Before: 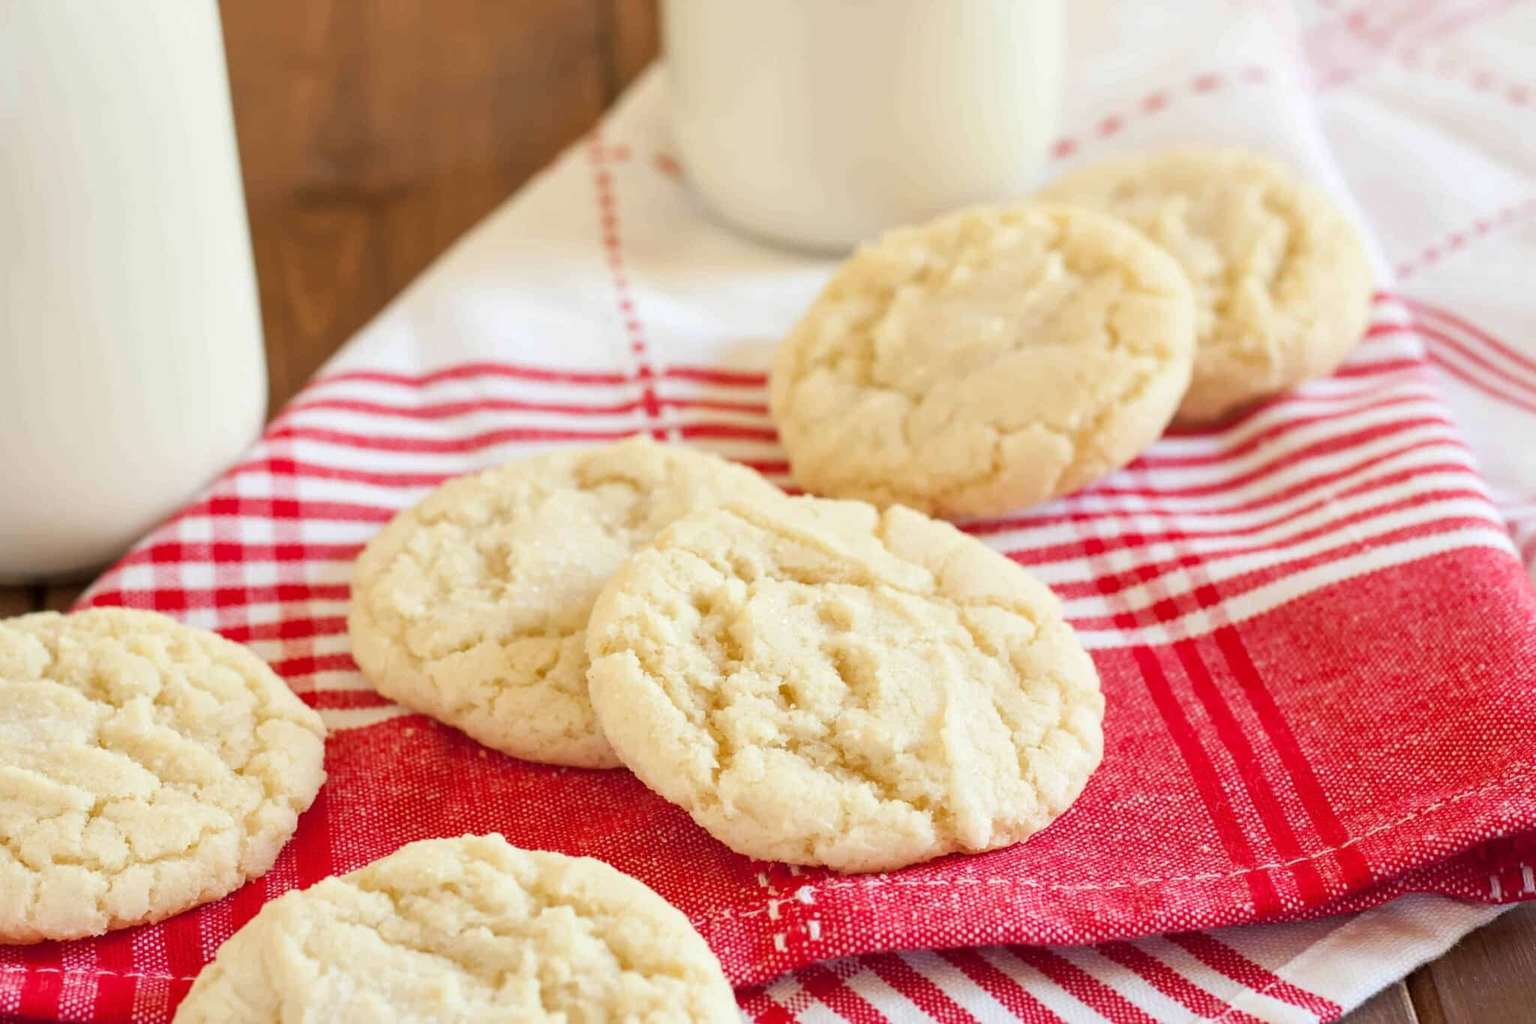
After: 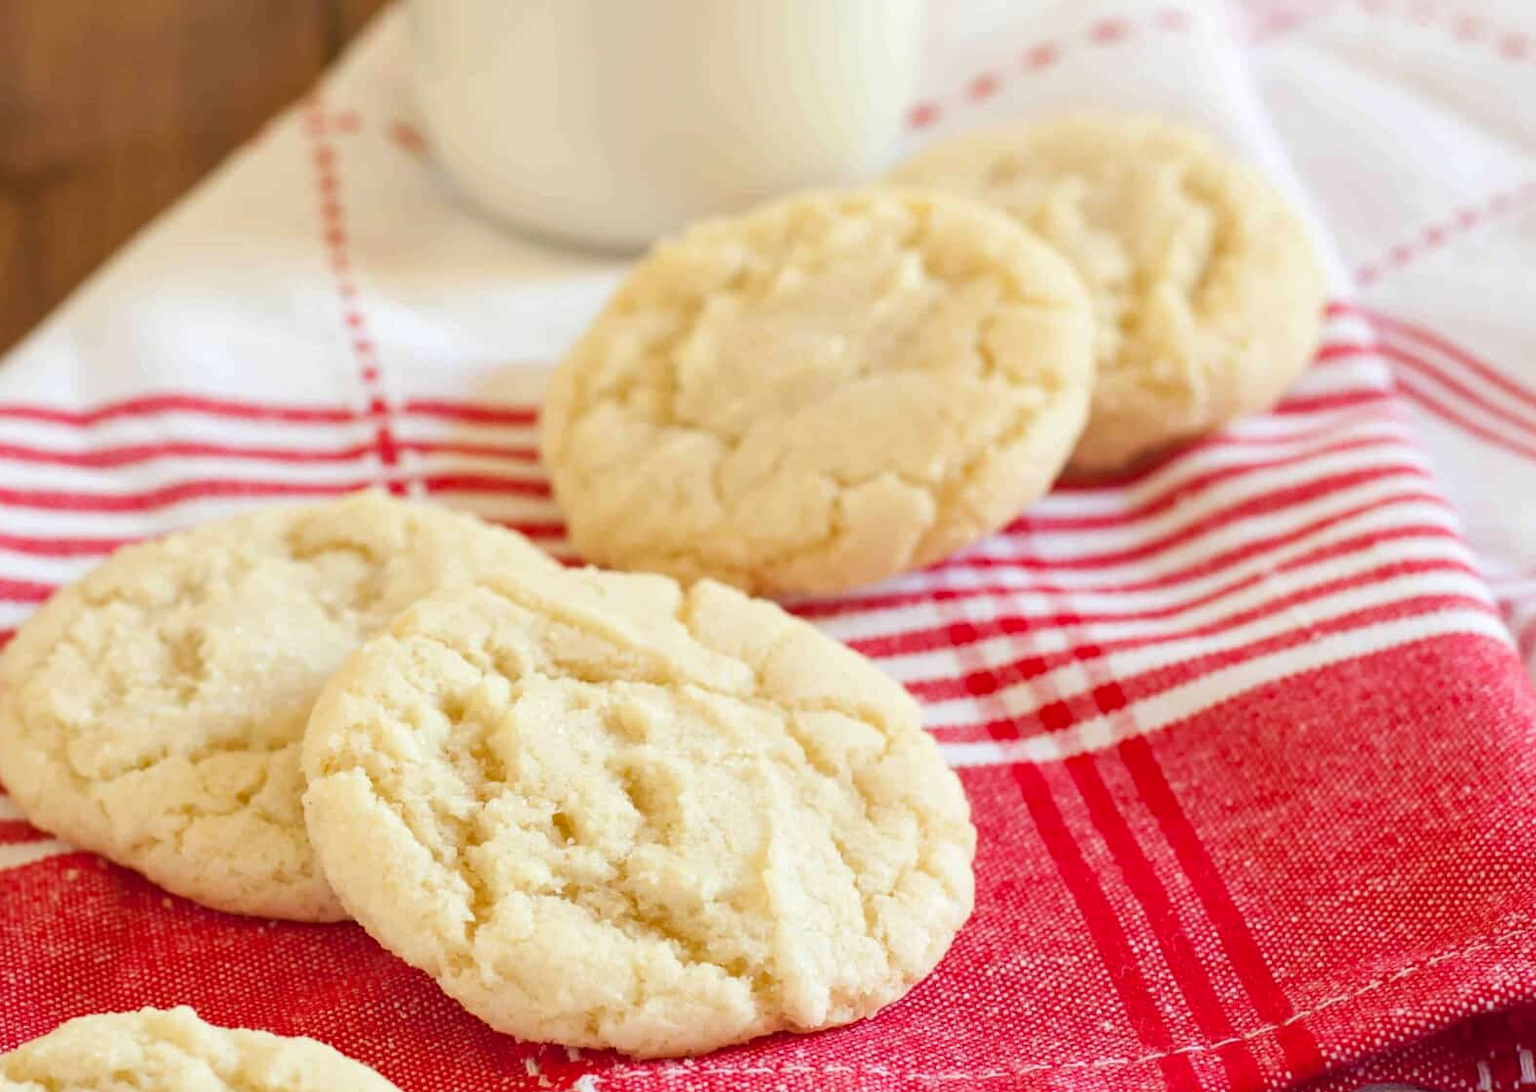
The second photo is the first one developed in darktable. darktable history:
crop: left 23.095%, top 5.827%, bottom 11.854%
haze removal: strength 0.12, distance 0.25, compatibility mode true, adaptive false
